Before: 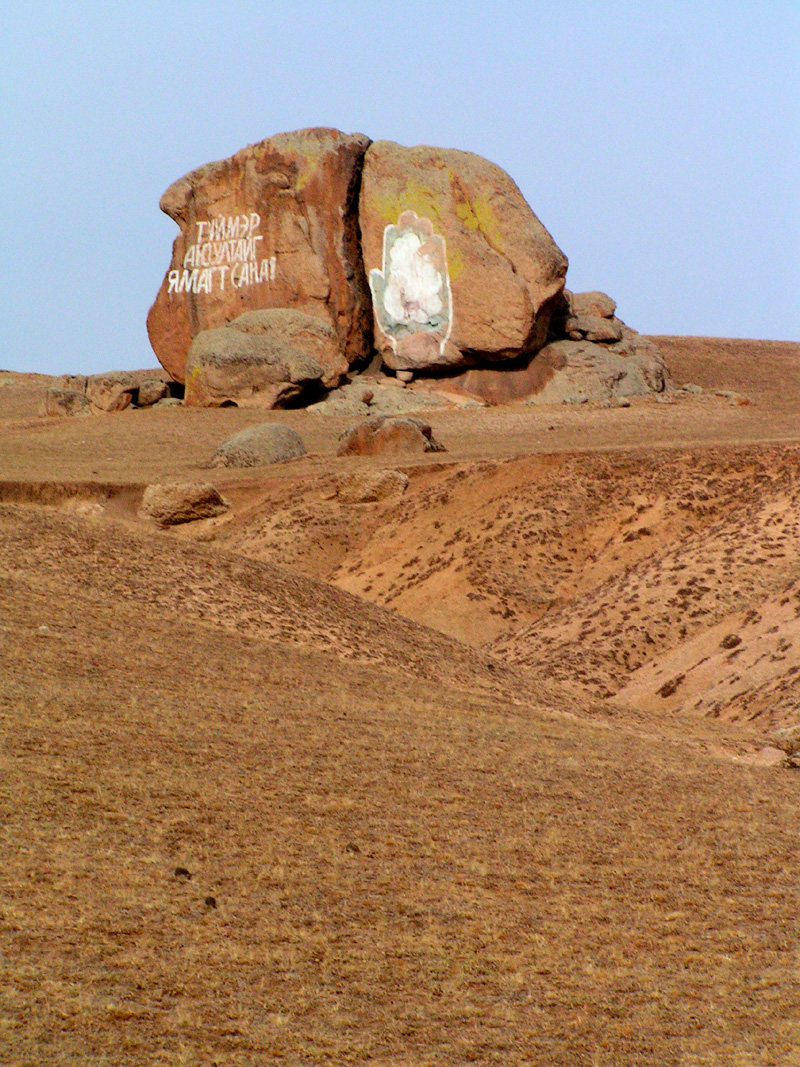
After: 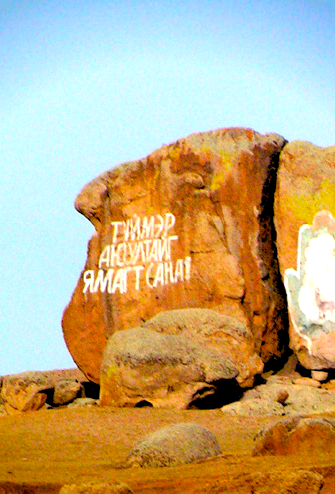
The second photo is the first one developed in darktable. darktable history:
color balance rgb: perceptual saturation grading › global saturation 36%, perceptual brilliance grading › global brilliance 10%, global vibrance 20%
vignetting: fall-off start 88.53%, fall-off radius 44.2%, saturation 0.376, width/height ratio 1.161
rgb levels: levels [[0.01, 0.419, 0.839], [0, 0.5, 1], [0, 0.5, 1]]
crop and rotate: left 10.817%, top 0.062%, right 47.194%, bottom 53.626%
